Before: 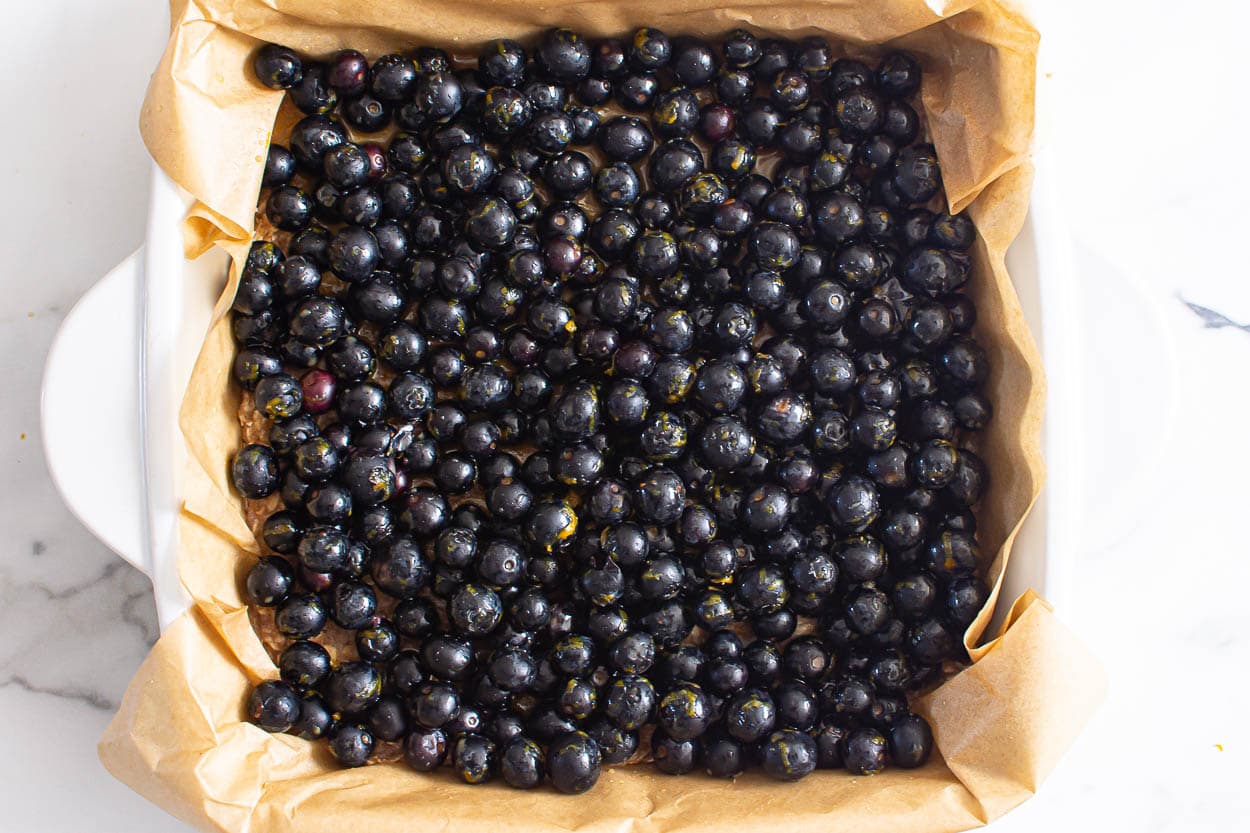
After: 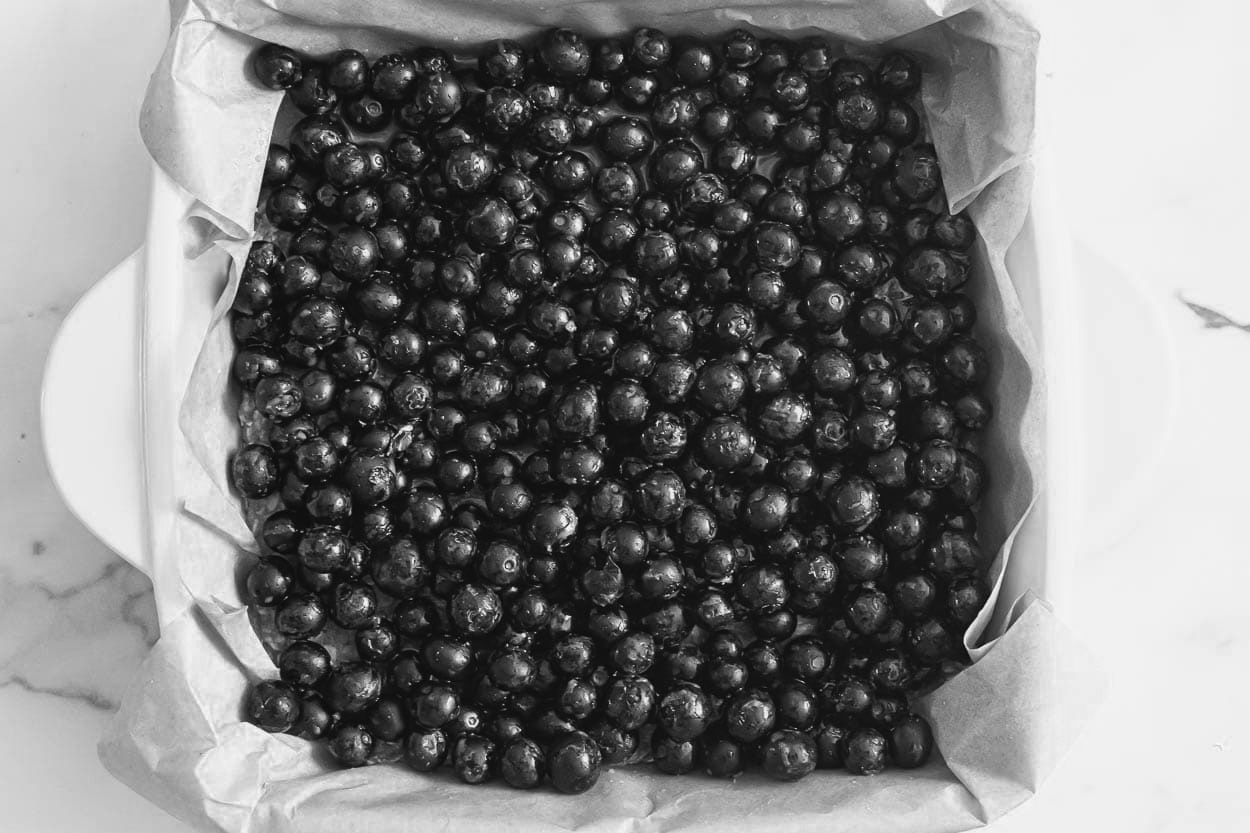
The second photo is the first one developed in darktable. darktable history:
color zones: curves: ch0 [(0.002, 0.593) (0.143, 0.417) (0.285, 0.541) (0.455, 0.289) (0.608, 0.327) (0.727, 0.283) (0.869, 0.571) (1, 0.603)]; ch1 [(0, 0) (0.143, 0) (0.286, 0) (0.429, 0) (0.571, 0) (0.714, 0) (0.857, 0)]
contrast brightness saturation: contrast -0.08, brightness -0.04, saturation -0.11
